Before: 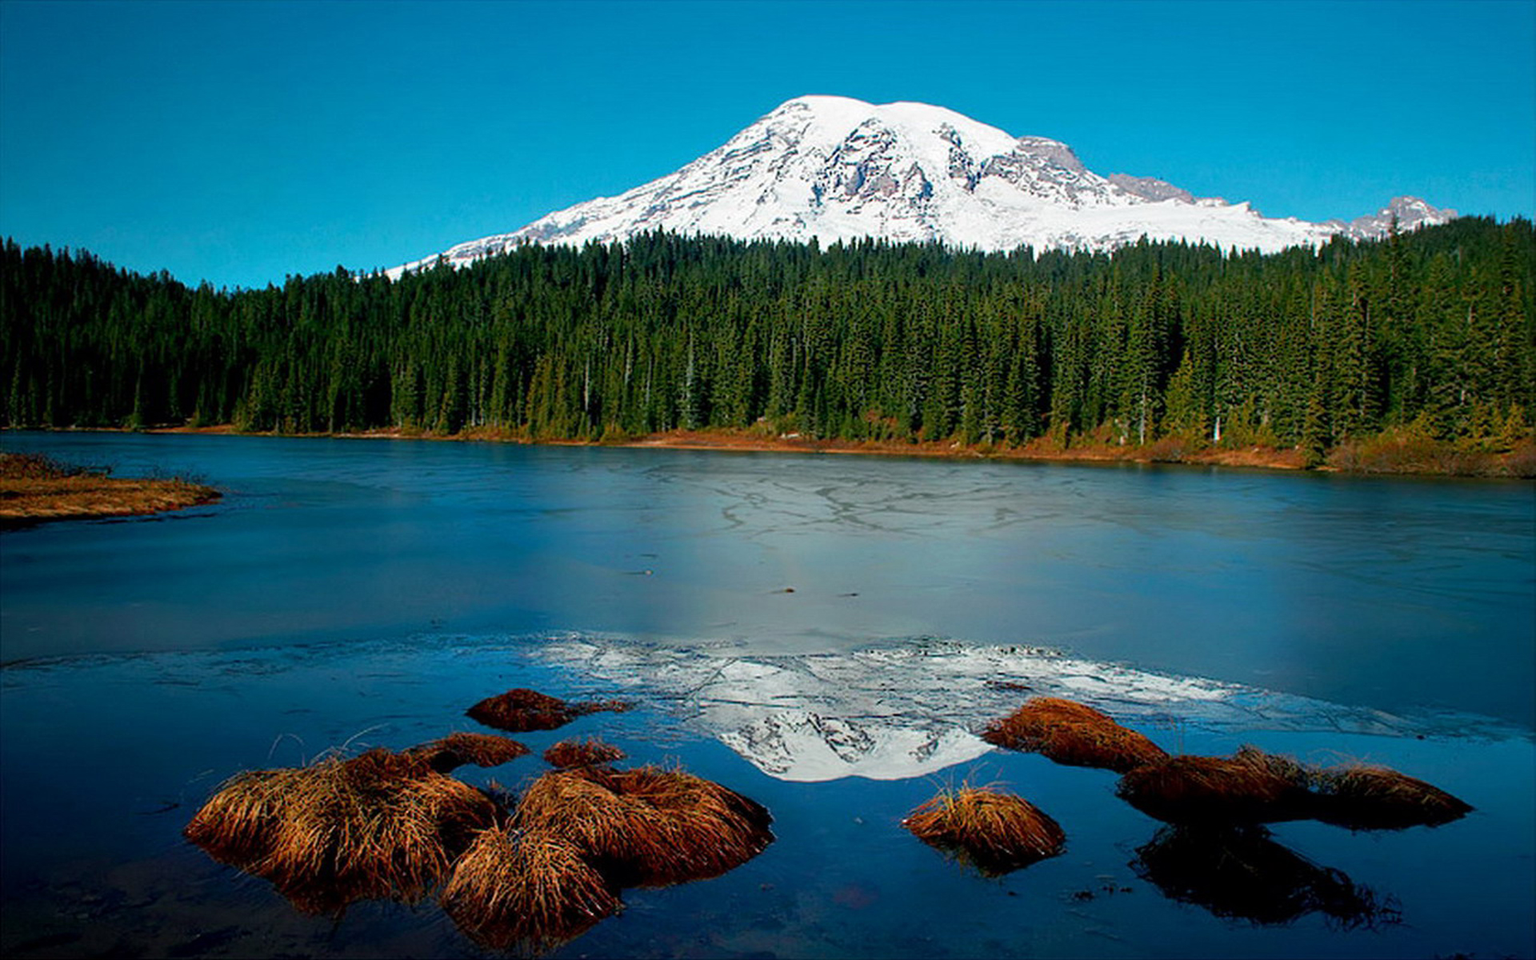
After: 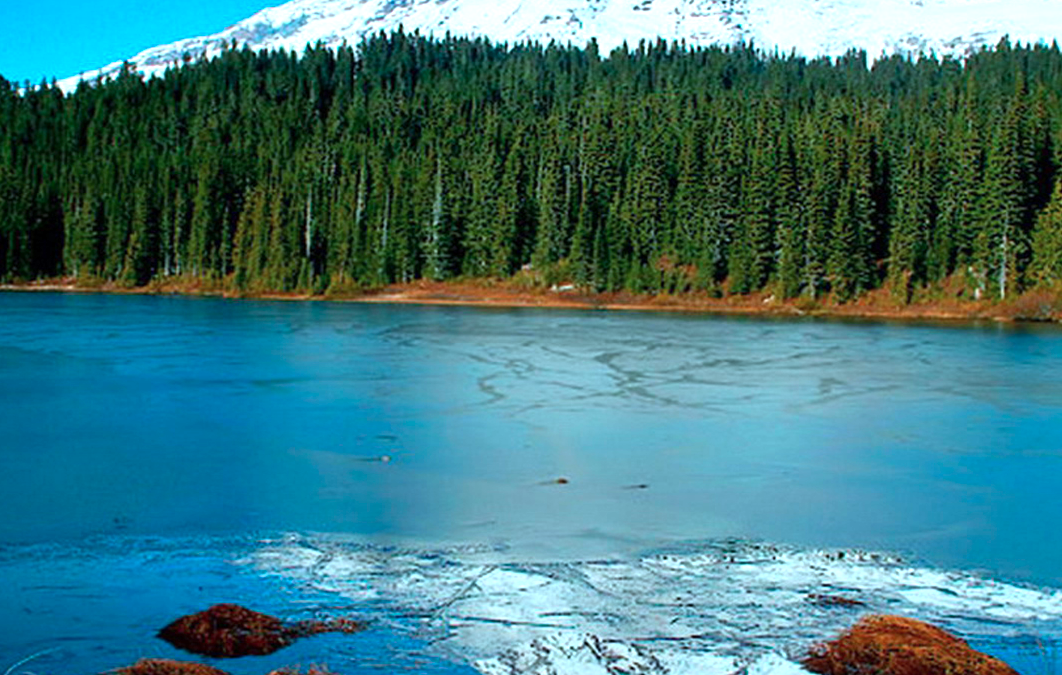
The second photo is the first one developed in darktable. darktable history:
crop and rotate: left 22.162%, top 21.492%, right 22.515%, bottom 22.175%
exposure: exposure 0.569 EV, compensate highlight preservation false
color correction: highlights a* -11.44, highlights b* -15.01
